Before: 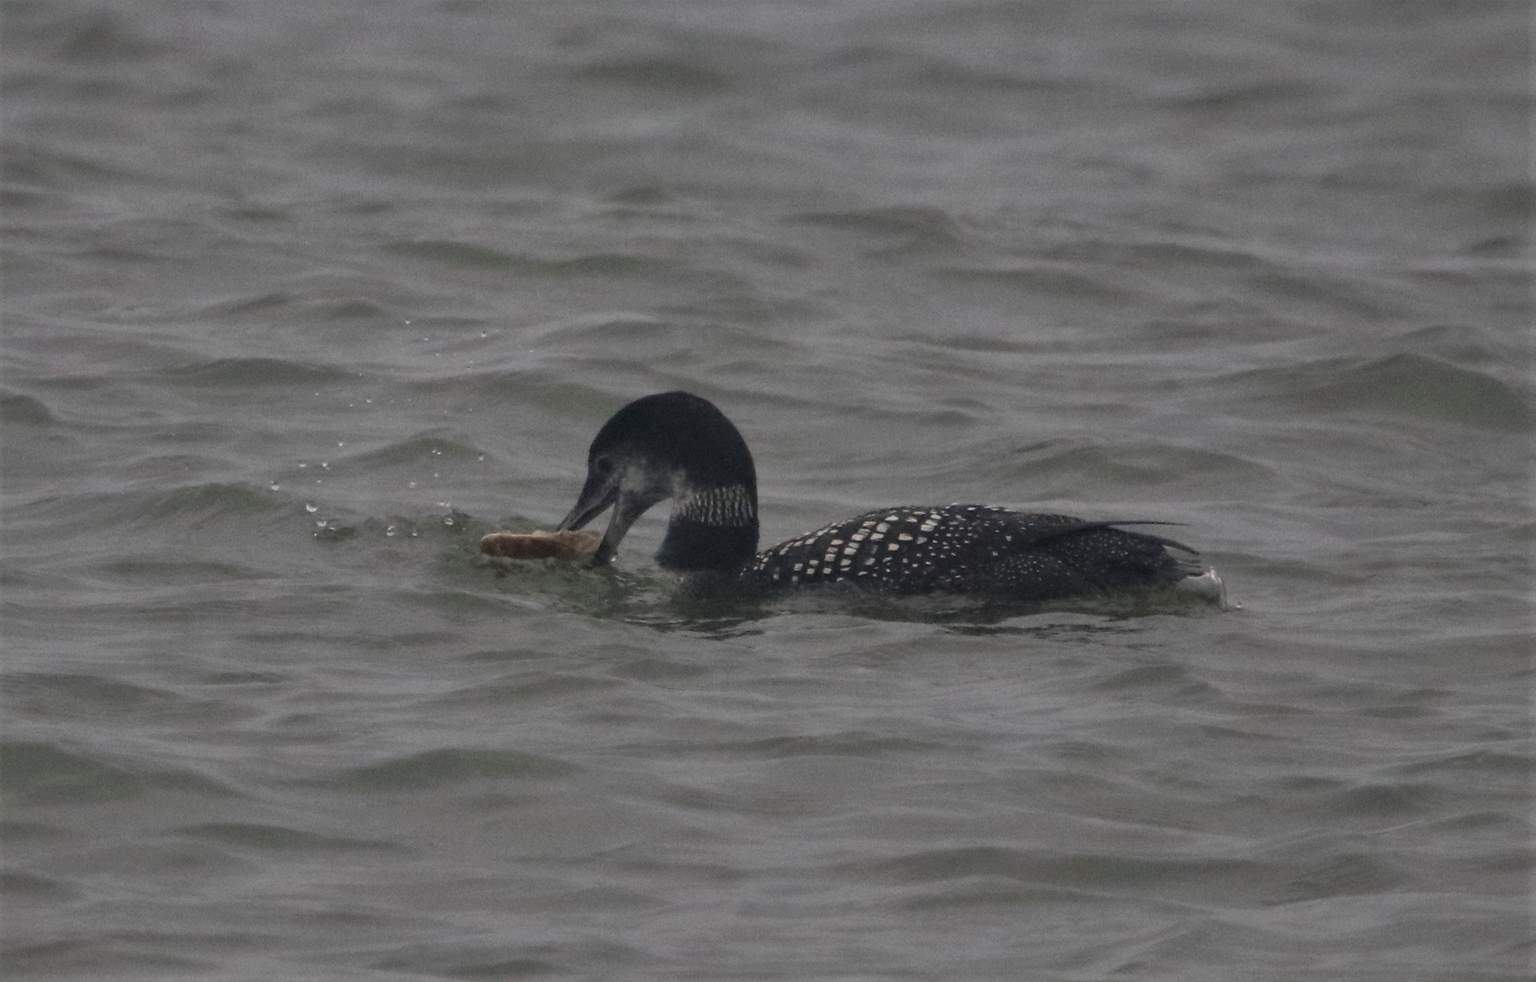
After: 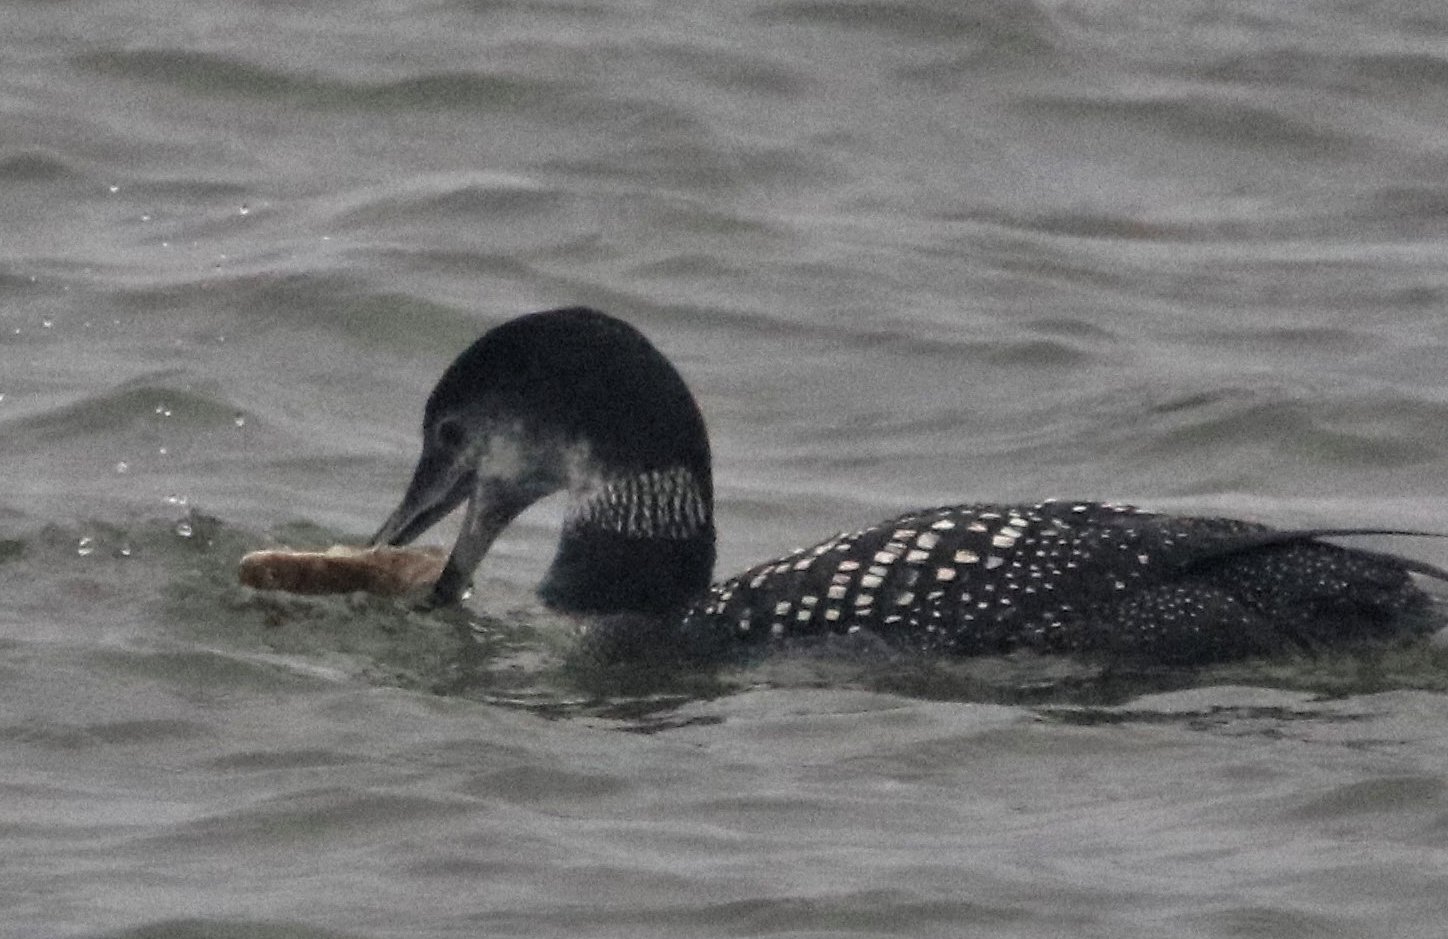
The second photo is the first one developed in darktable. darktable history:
filmic rgb: black relative exposure -8.27 EV, white relative exposure 2.2 EV, target white luminance 99.892%, hardness 7.18, latitude 75.03%, contrast 1.323, highlights saturation mix -1.83%, shadows ↔ highlights balance 29.88%
crop and rotate: left 22.217%, top 21.686%, right 22.69%, bottom 22.483%
tone equalizer: -8 EV 1.03 EV, -7 EV 1.01 EV, -6 EV 1.04 EV, -5 EV 0.994 EV, -4 EV 1.01 EV, -3 EV 0.764 EV, -2 EV 0.473 EV, -1 EV 0.233 EV
